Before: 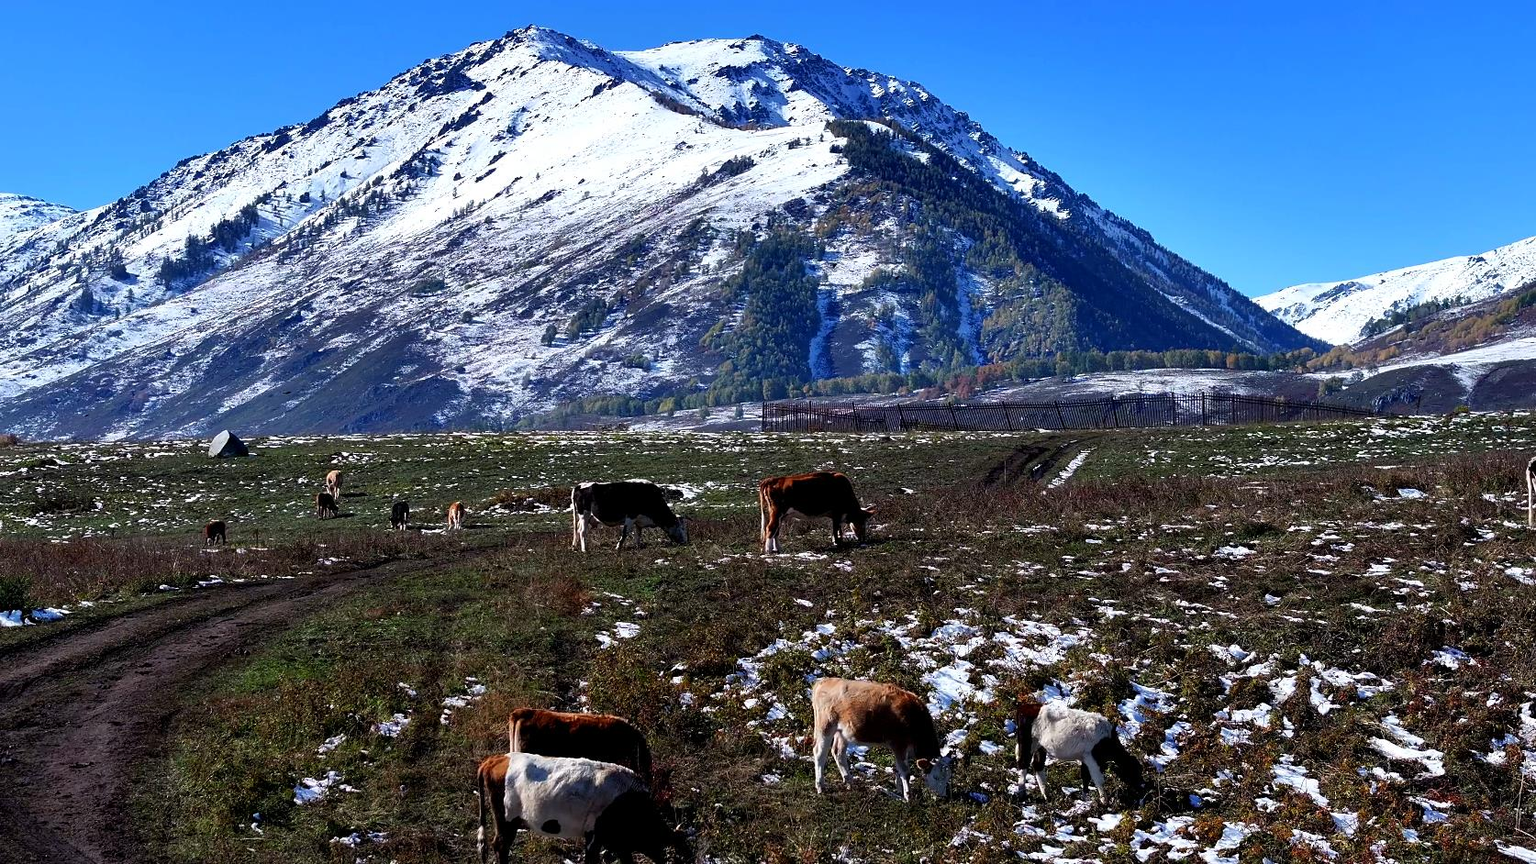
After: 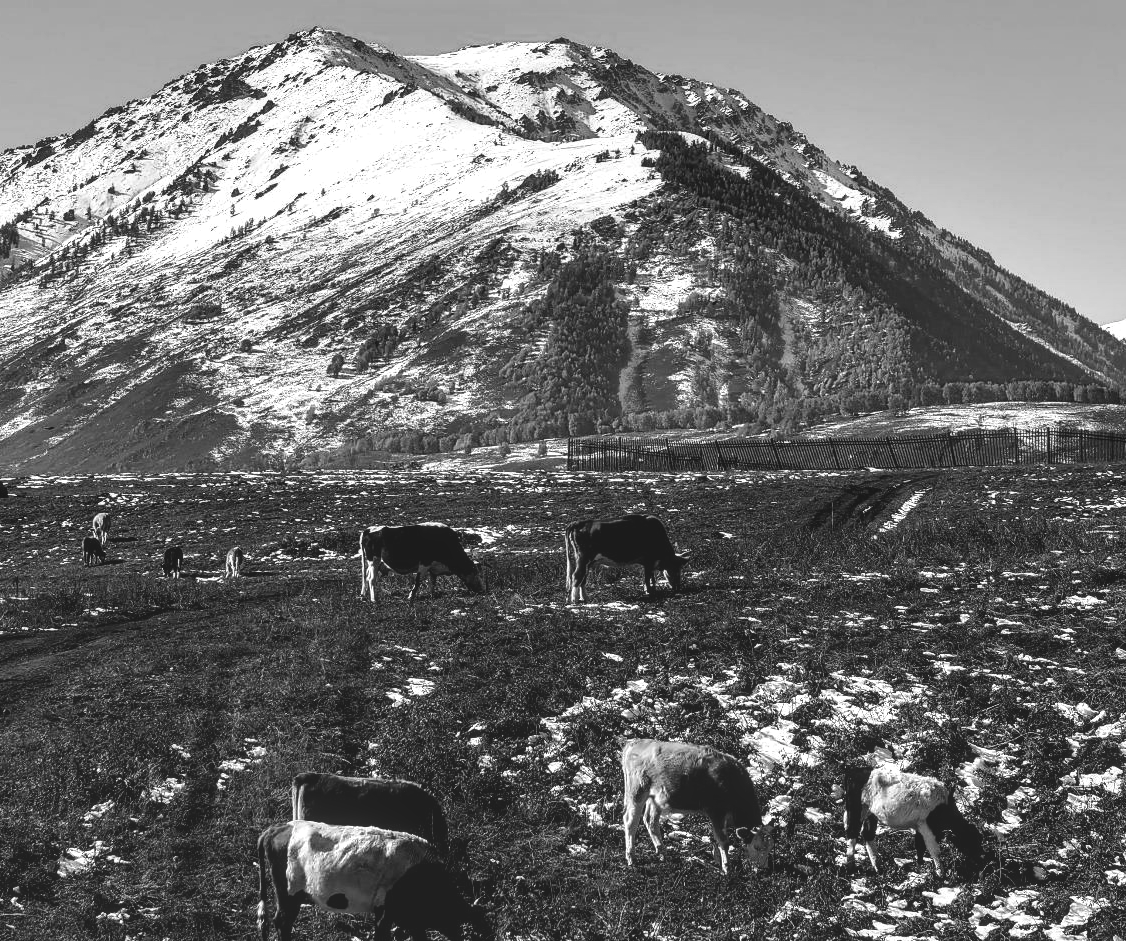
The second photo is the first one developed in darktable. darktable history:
crop and rotate: left 15.78%, right 16.933%
color calibration: output gray [0.31, 0.36, 0.33, 0], gray › normalize channels true, x 0.342, y 0.357, temperature 5106 K, gamut compression 0.014
exposure: black level correction -0.025, exposure -0.119 EV, compensate highlight preservation false
color zones: curves: ch0 [(0.018, 0.548) (0.224, 0.64) (0.425, 0.447) (0.675, 0.575) (0.732, 0.579)]; ch1 [(0.066, 0.487) (0.25, 0.5) (0.404, 0.43) (0.75, 0.421) (0.956, 0.421)]; ch2 [(0.044, 0.561) (0.215, 0.465) (0.399, 0.544) (0.465, 0.548) (0.614, 0.447) (0.724, 0.43) (0.882, 0.623) (0.956, 0.632)]
color balance rgb: perceptual saturation grading › global saturation 19.3%
local contrast: highlights 60%, shadows 63%, detail 160%
